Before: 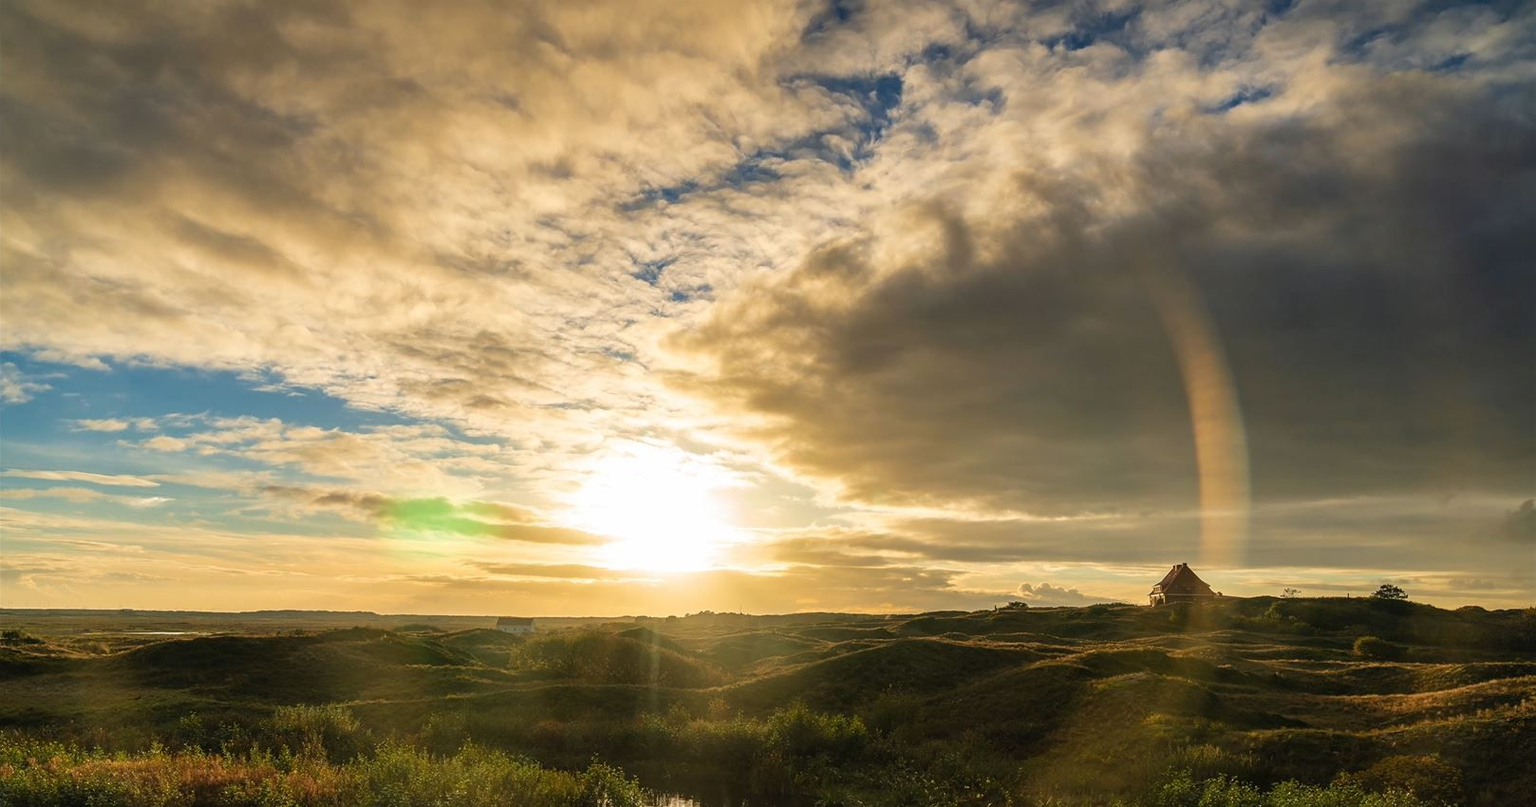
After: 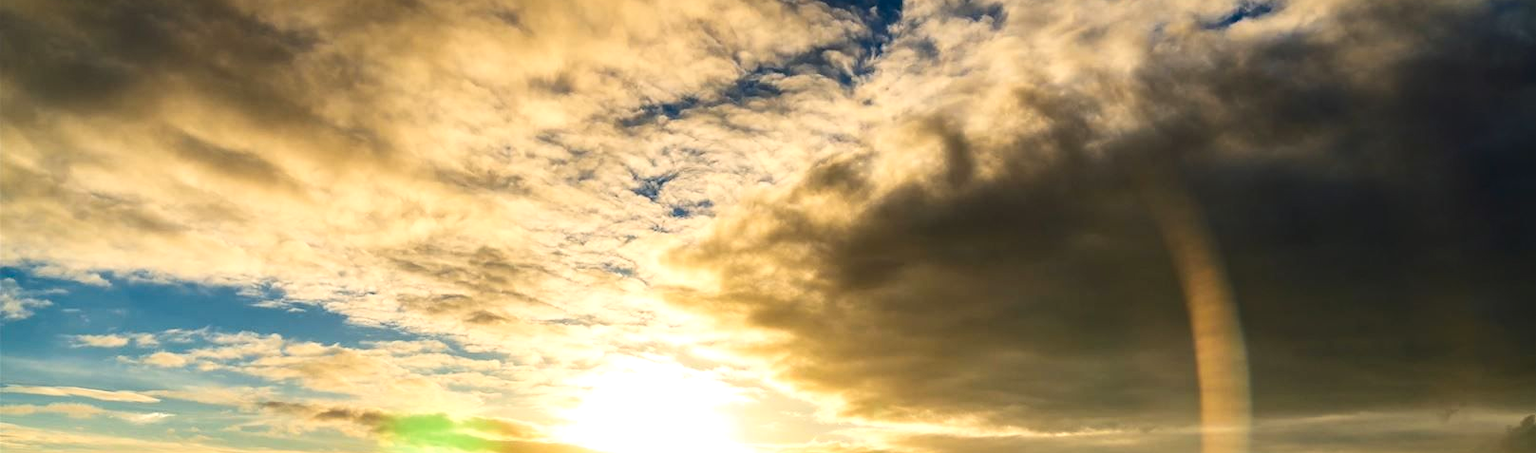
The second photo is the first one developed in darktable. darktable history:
contrast brightness saturation: contrast 0.21, brightness -0.11, saturation 0.21
crop and rotate: top 10.605%, bottom 33.274%
levels: levels [0.016, 0.484, 0.953]
